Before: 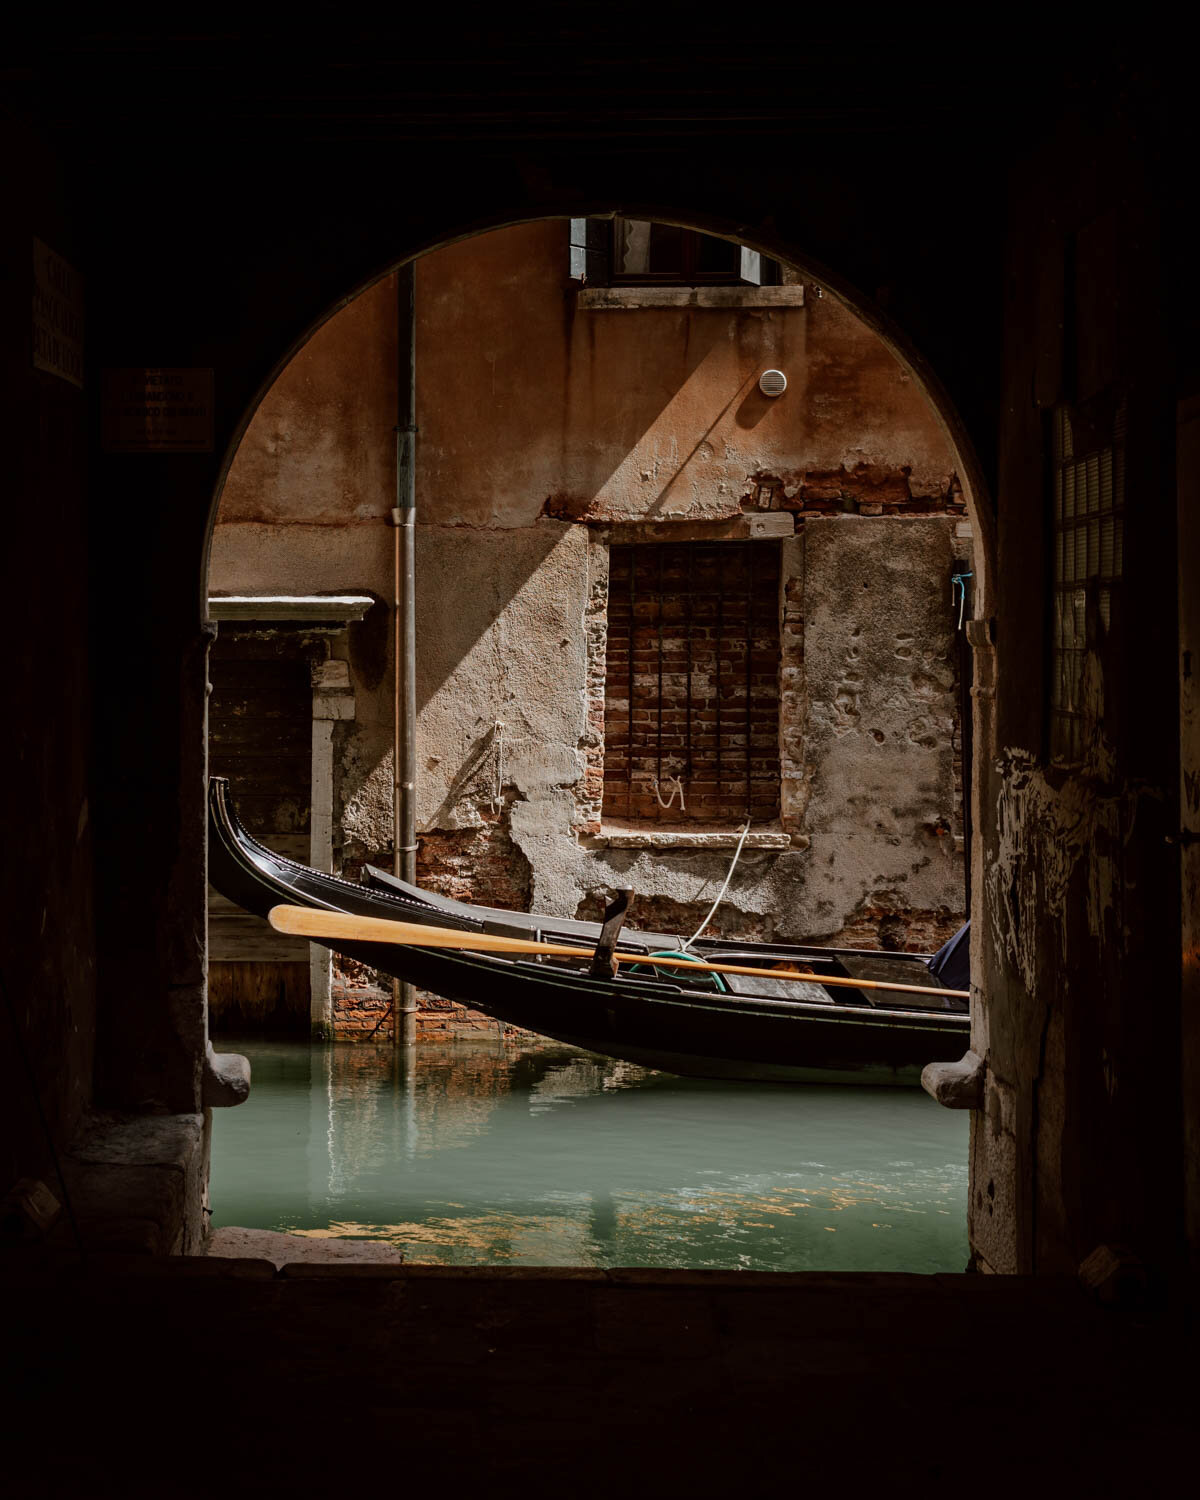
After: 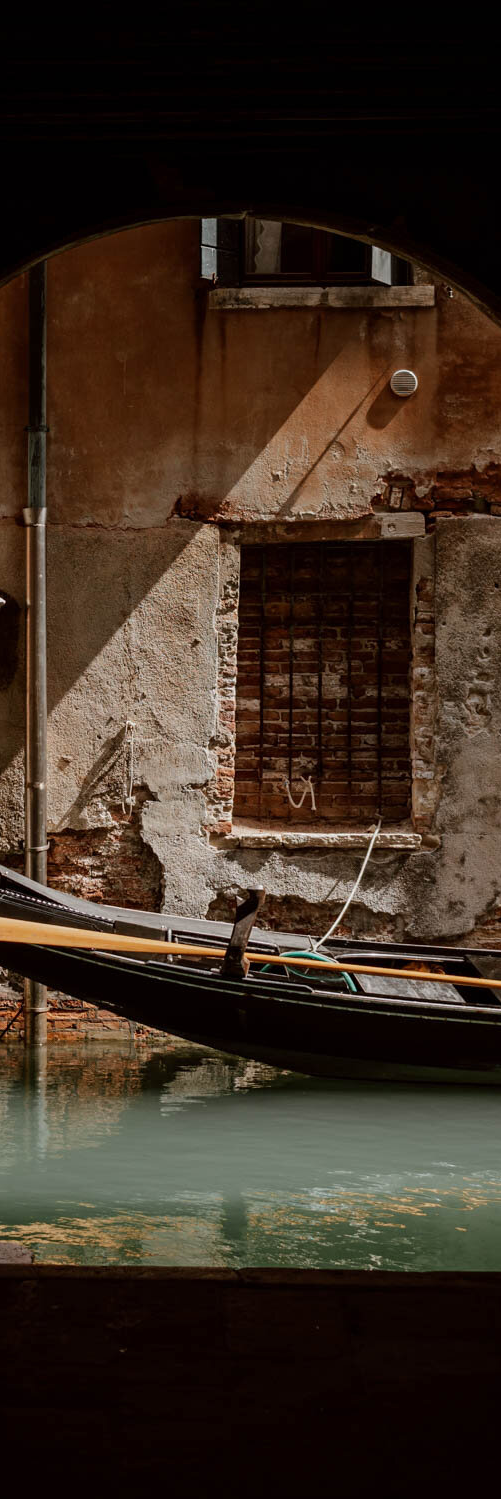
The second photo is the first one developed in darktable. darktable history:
crop: left 30.829%, right 27.387%
